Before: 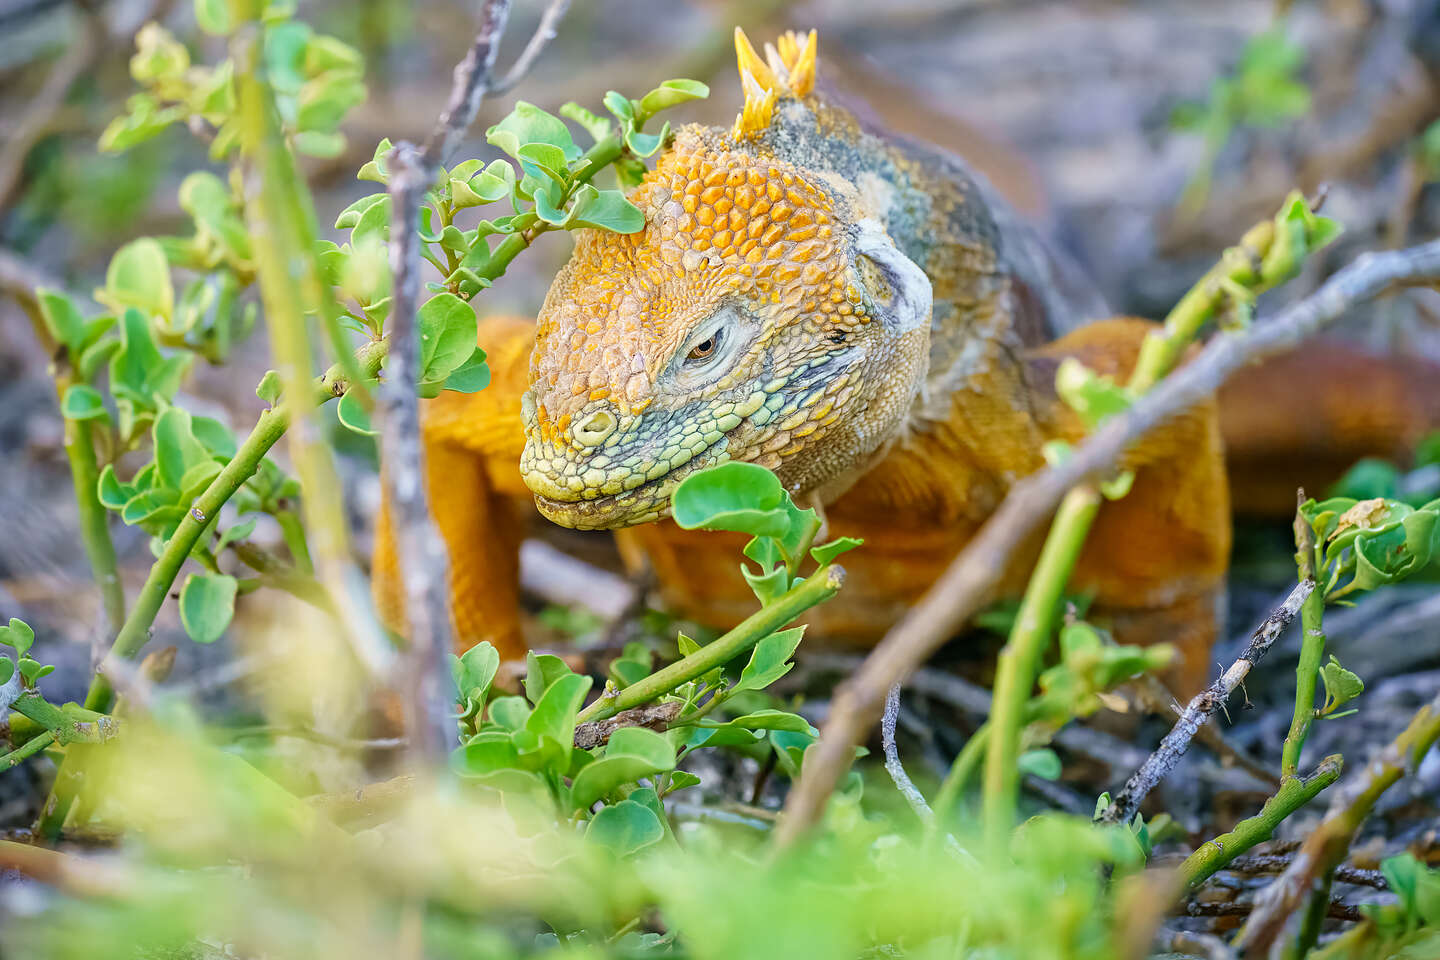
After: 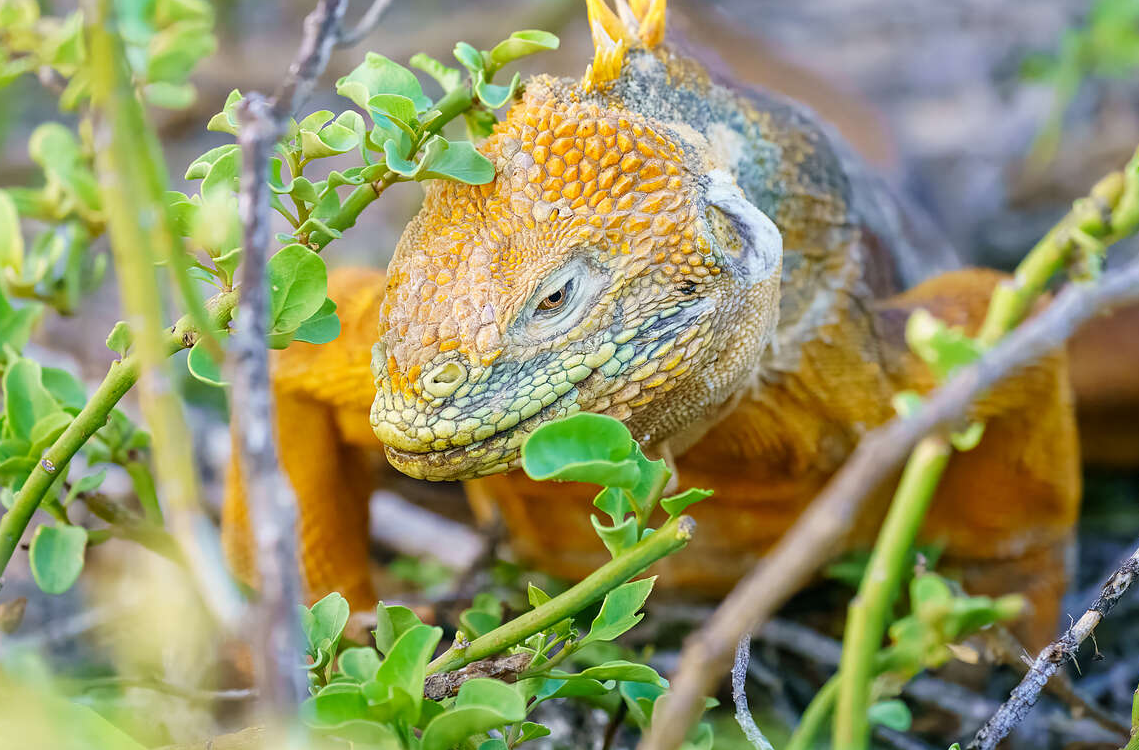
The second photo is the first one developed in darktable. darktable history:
crop and rotate: left 10.466%, top 5.134%, right 10.417%, bottom 16.702%
